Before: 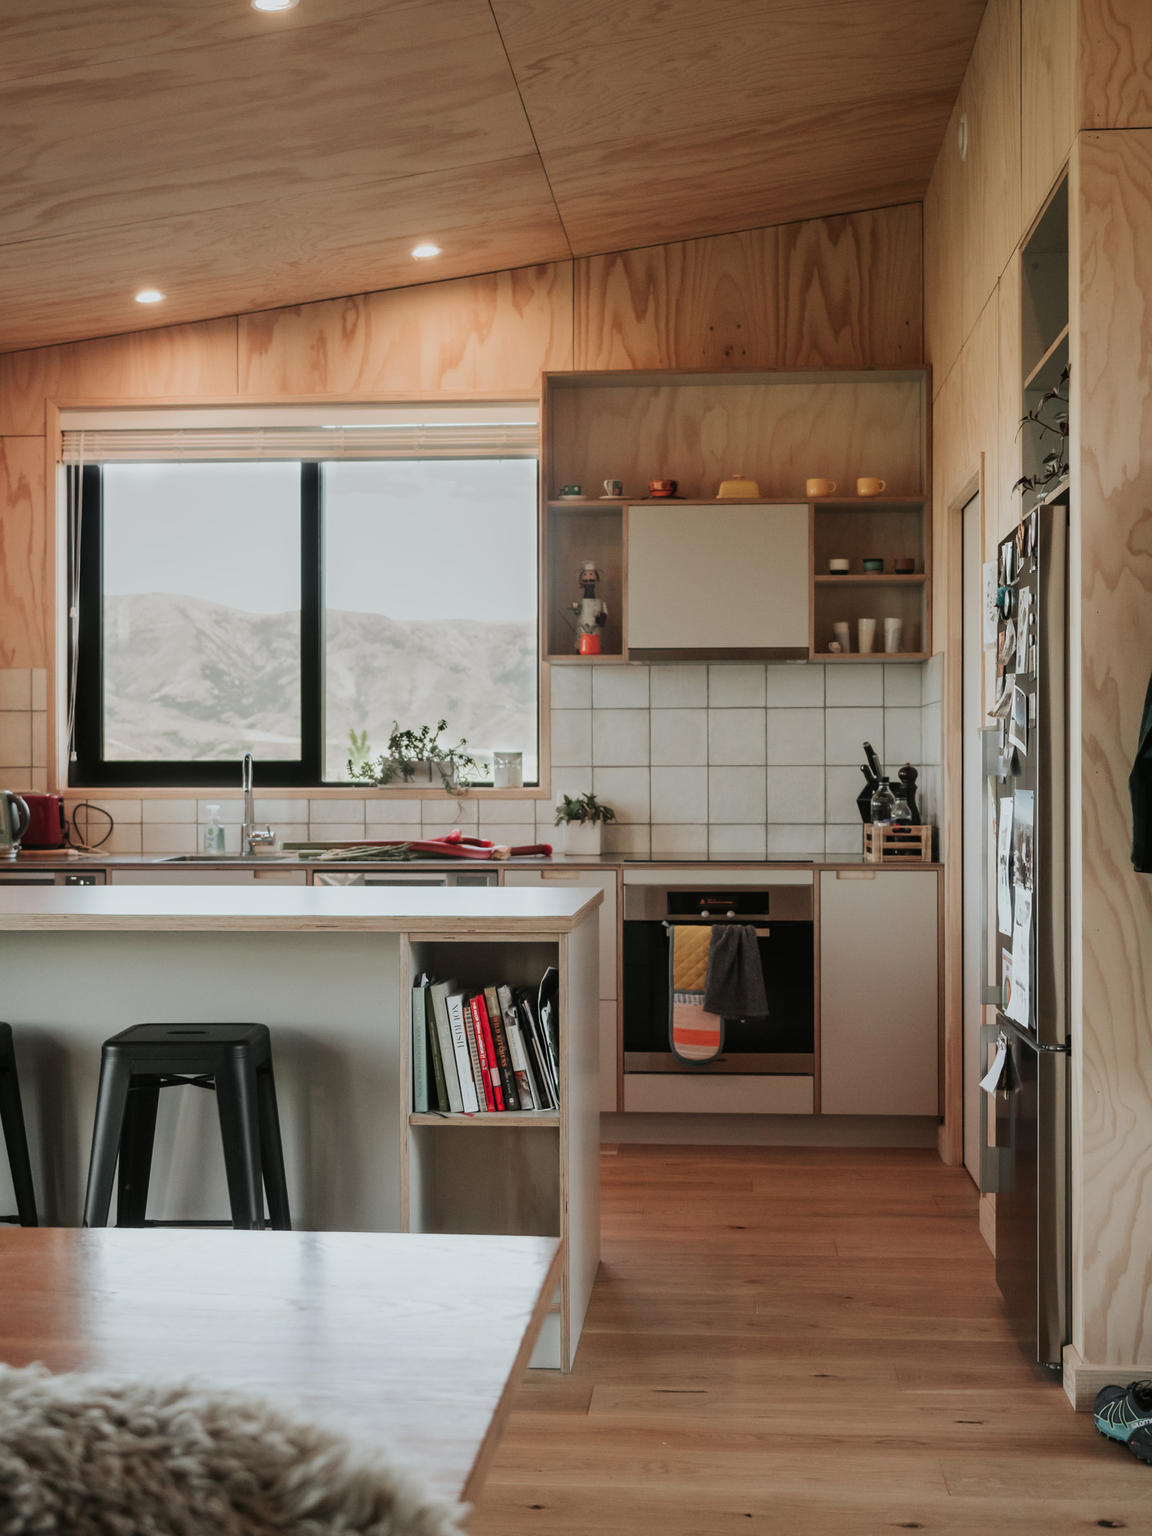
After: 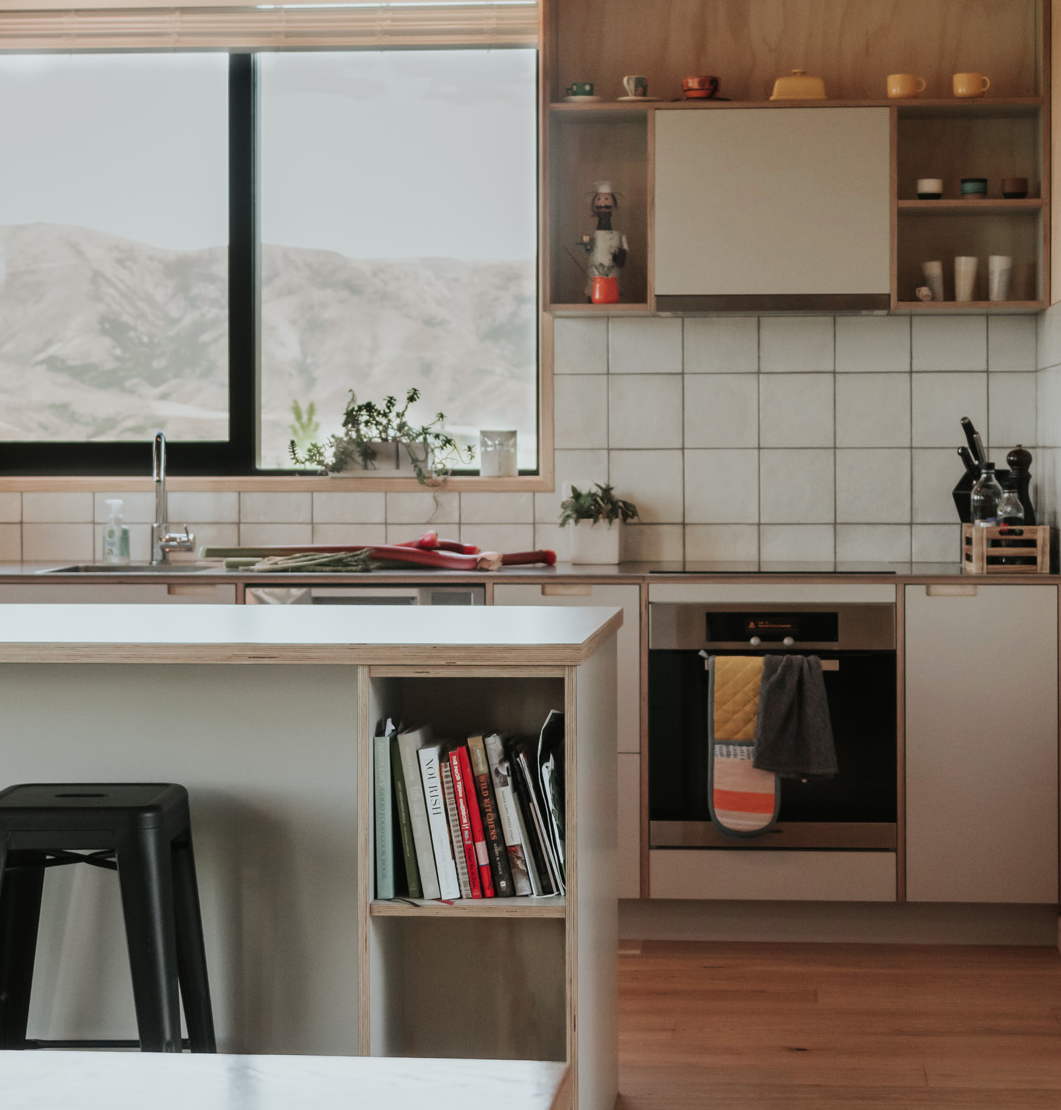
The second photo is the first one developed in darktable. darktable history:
color zones: curves: ch0 [(0.068, 0.464) (0.25, 0.5) (0.48, 0.508) (0.75, 0.536) (0.886, 0.476) (0.967, 0.456)]; ch1 [(0.066, 0.456) (0.25, 0.5) (0.616, 0.508) (0.746, 0.56) (0.934, 0.444)]
crop: left 10.913%, top 27.477%, right 18.322%, bottom 17.002%
base curve: preserve colors none
